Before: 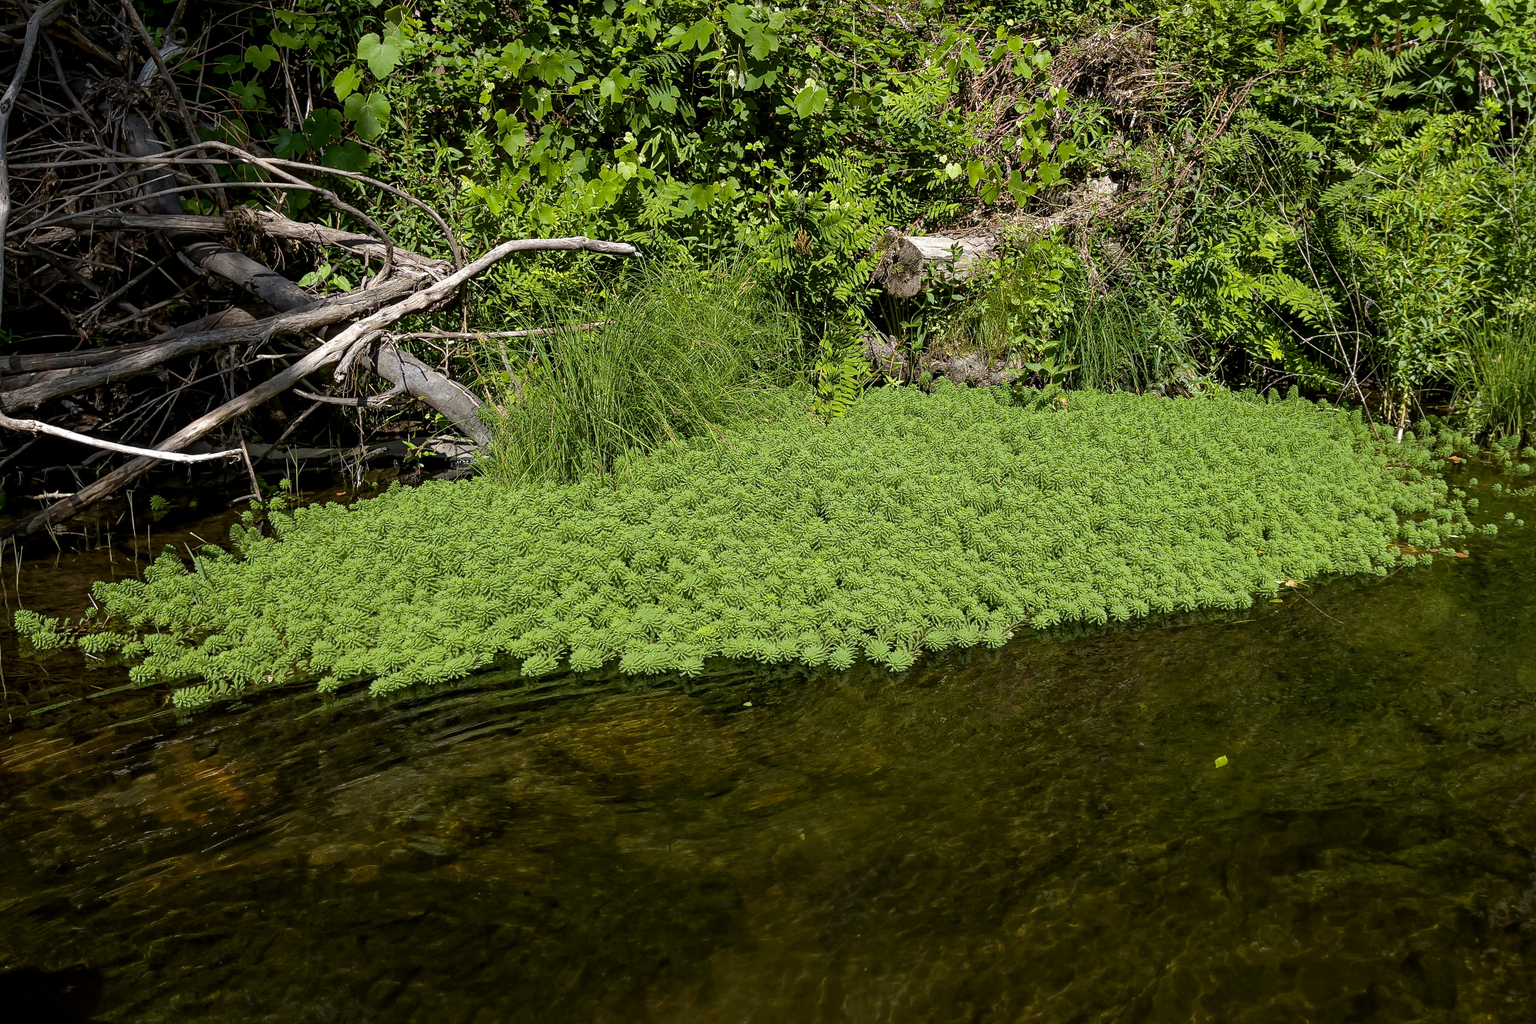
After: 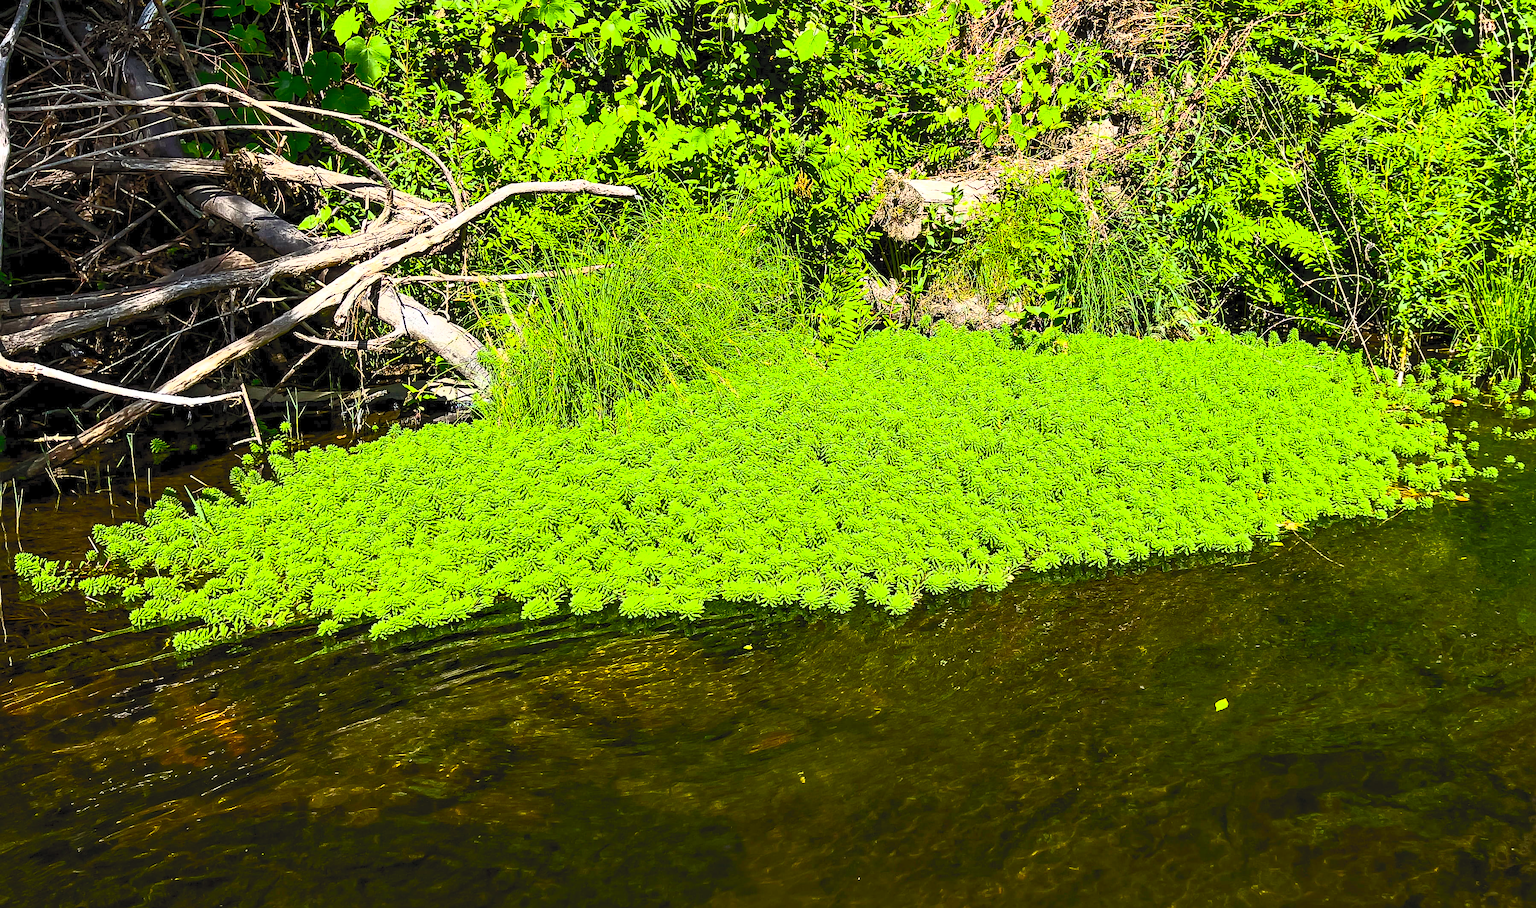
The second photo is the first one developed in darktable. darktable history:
crop and rotate: top 5.609%, bottom 5.609%
tone equalizer: -8 EV -0.417 EV, -7 EV -0.389 EV, -6 EV -0.333 EV, -5 EV -0.222 EV, -3 EV 0.222 EV, -2 EV 0.333 EV, -1 EV 0.389 EV, +0 EV 0.417 EV, edges refinement/feathering 500, mask exposure compensation -1.57 EV, preserve details no
contrast brightness saturation: contrast 1, brightness 1, saturation 1
sharpen: on, module defaults
exposure: exposure 0.2 EV, compensate highlight preservation false
